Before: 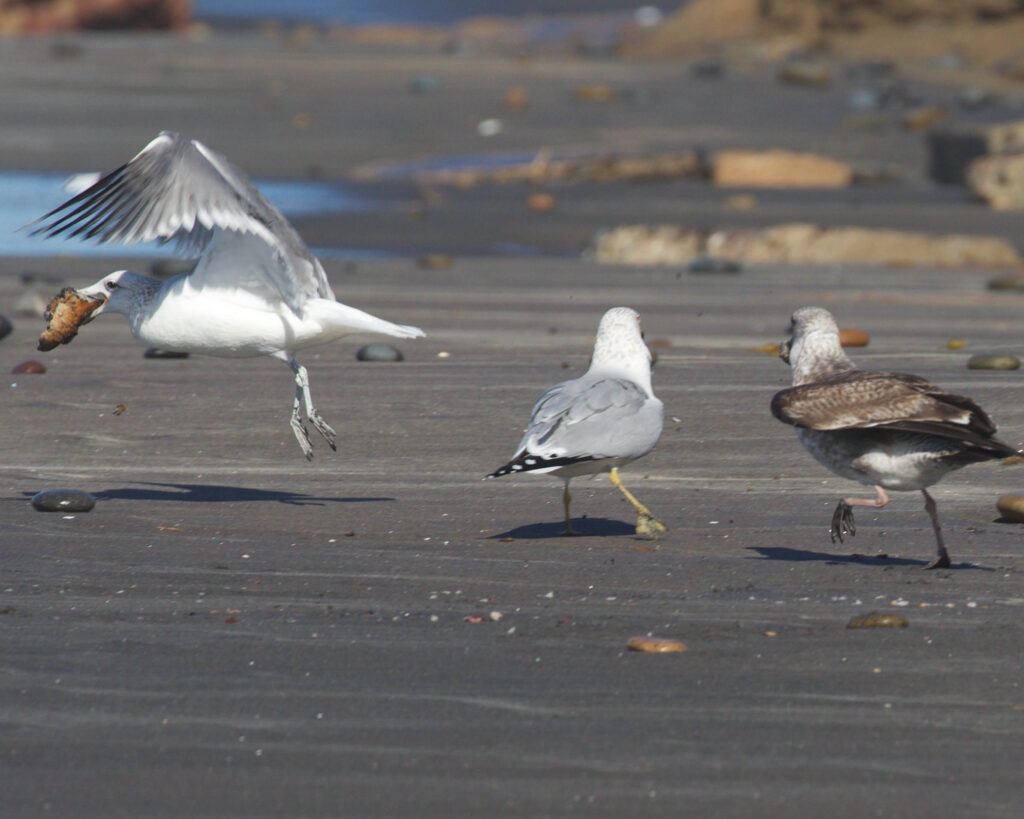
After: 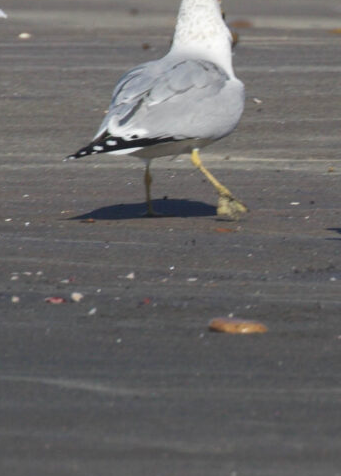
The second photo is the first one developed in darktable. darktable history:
crop: left 41.013%, top 39.052%, right 25.619%, bottom 2.819%
